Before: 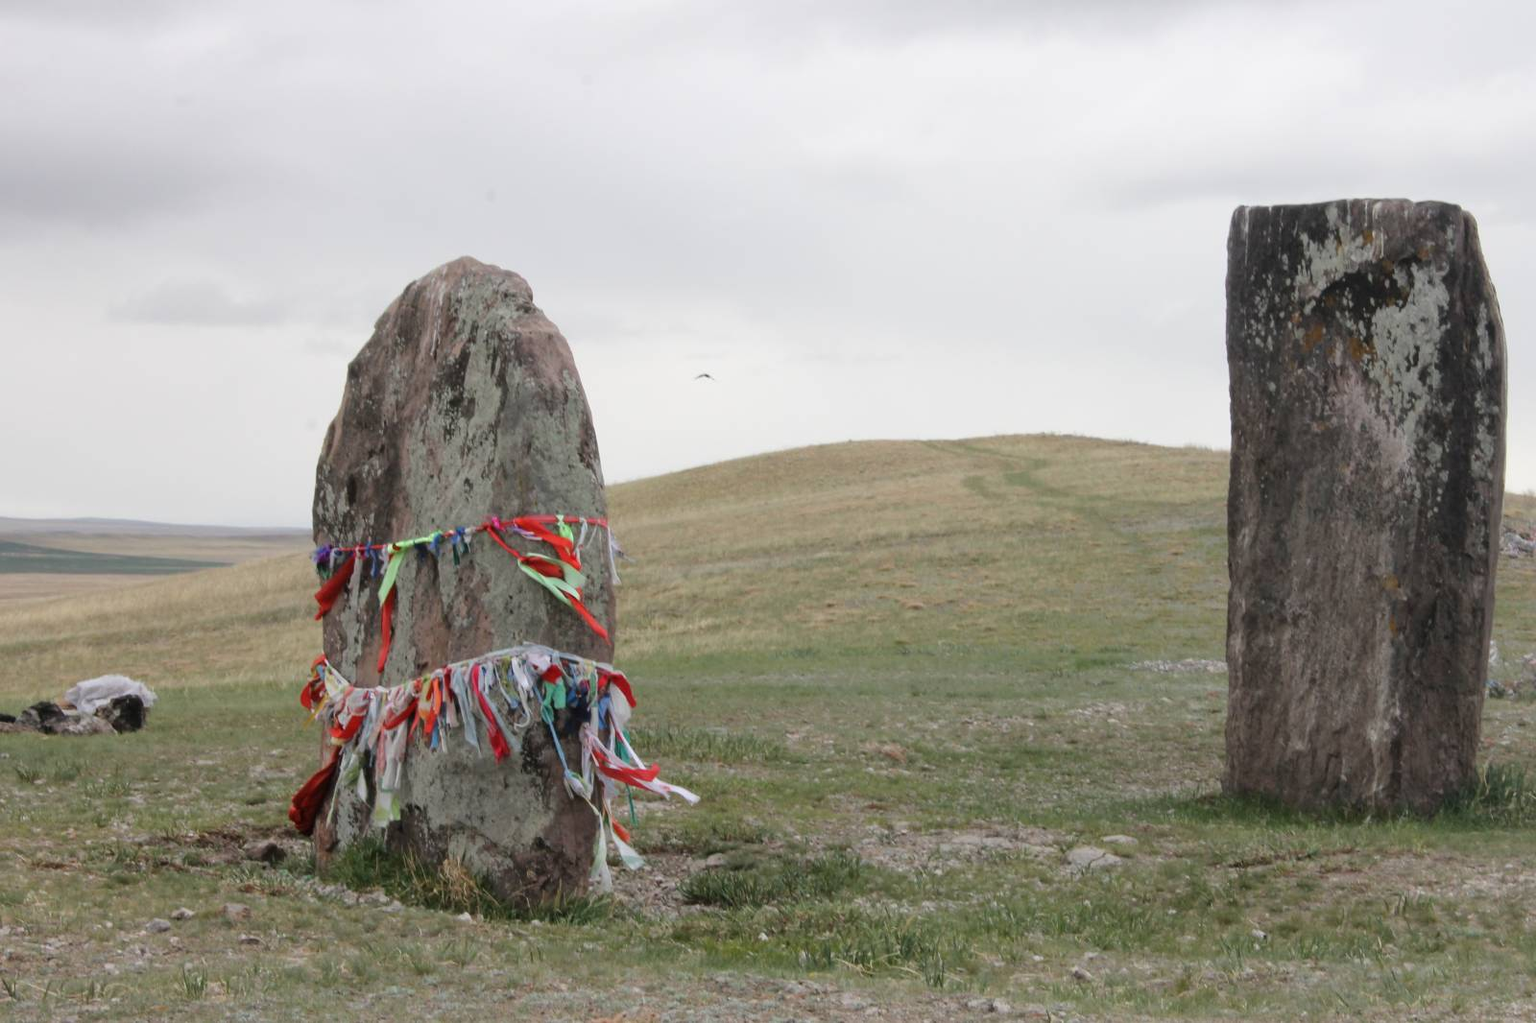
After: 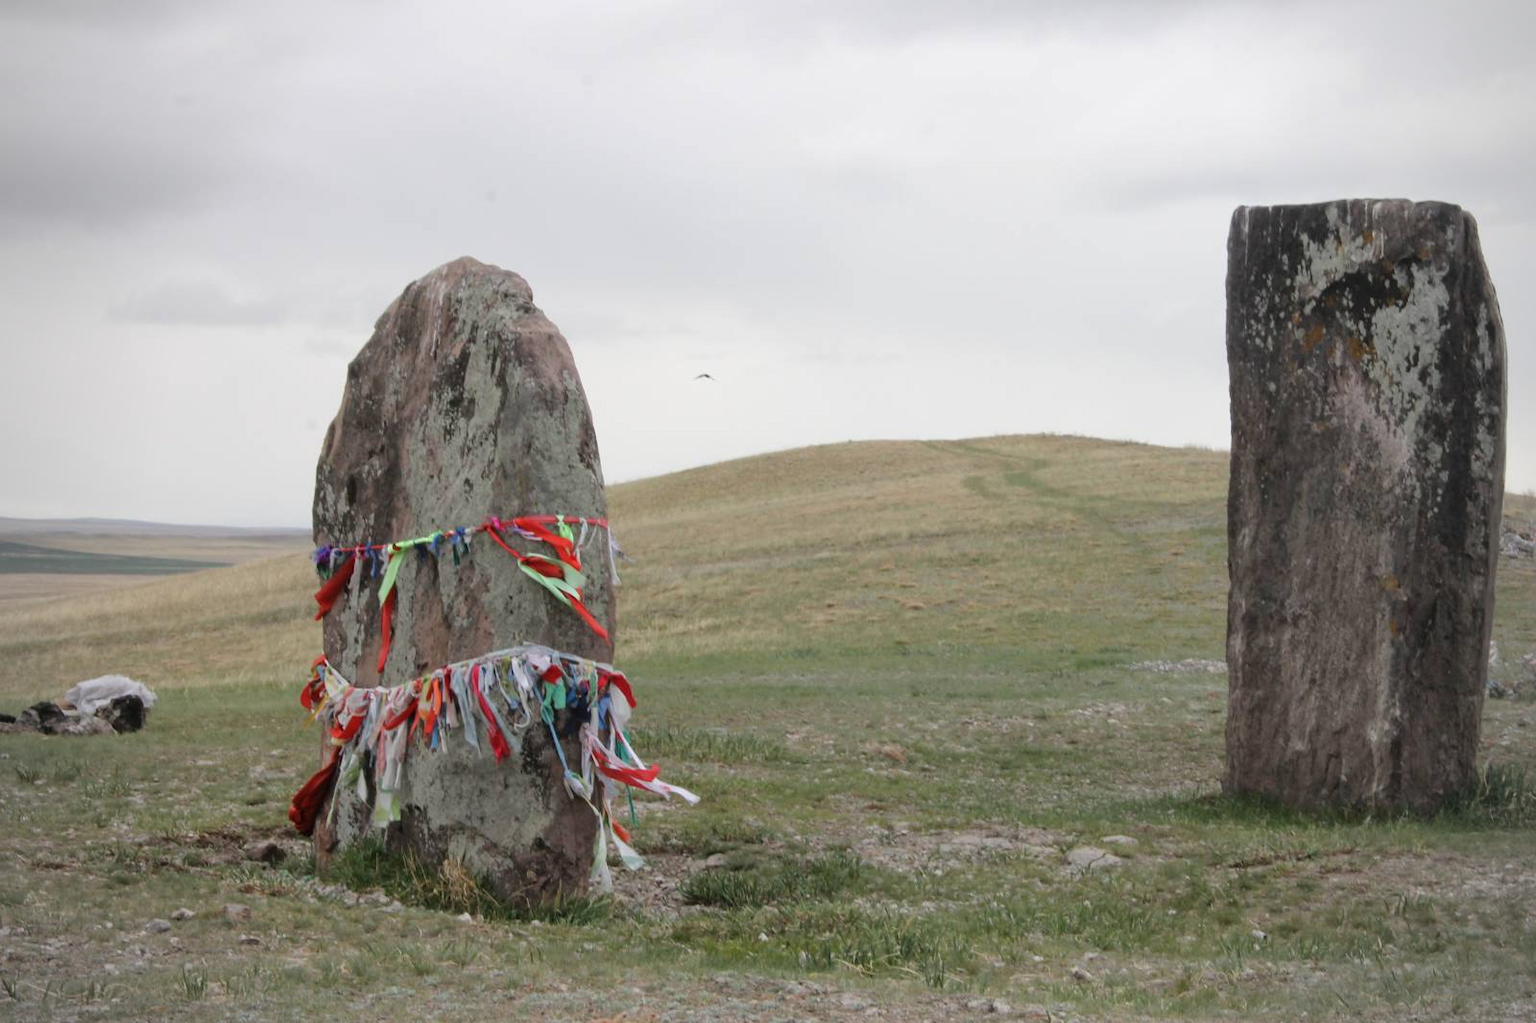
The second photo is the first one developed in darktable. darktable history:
vignetting: fall-off radius 45%, brightness -0.33
exposure: exposure -0.021 EV, compensate highlight preservation false
